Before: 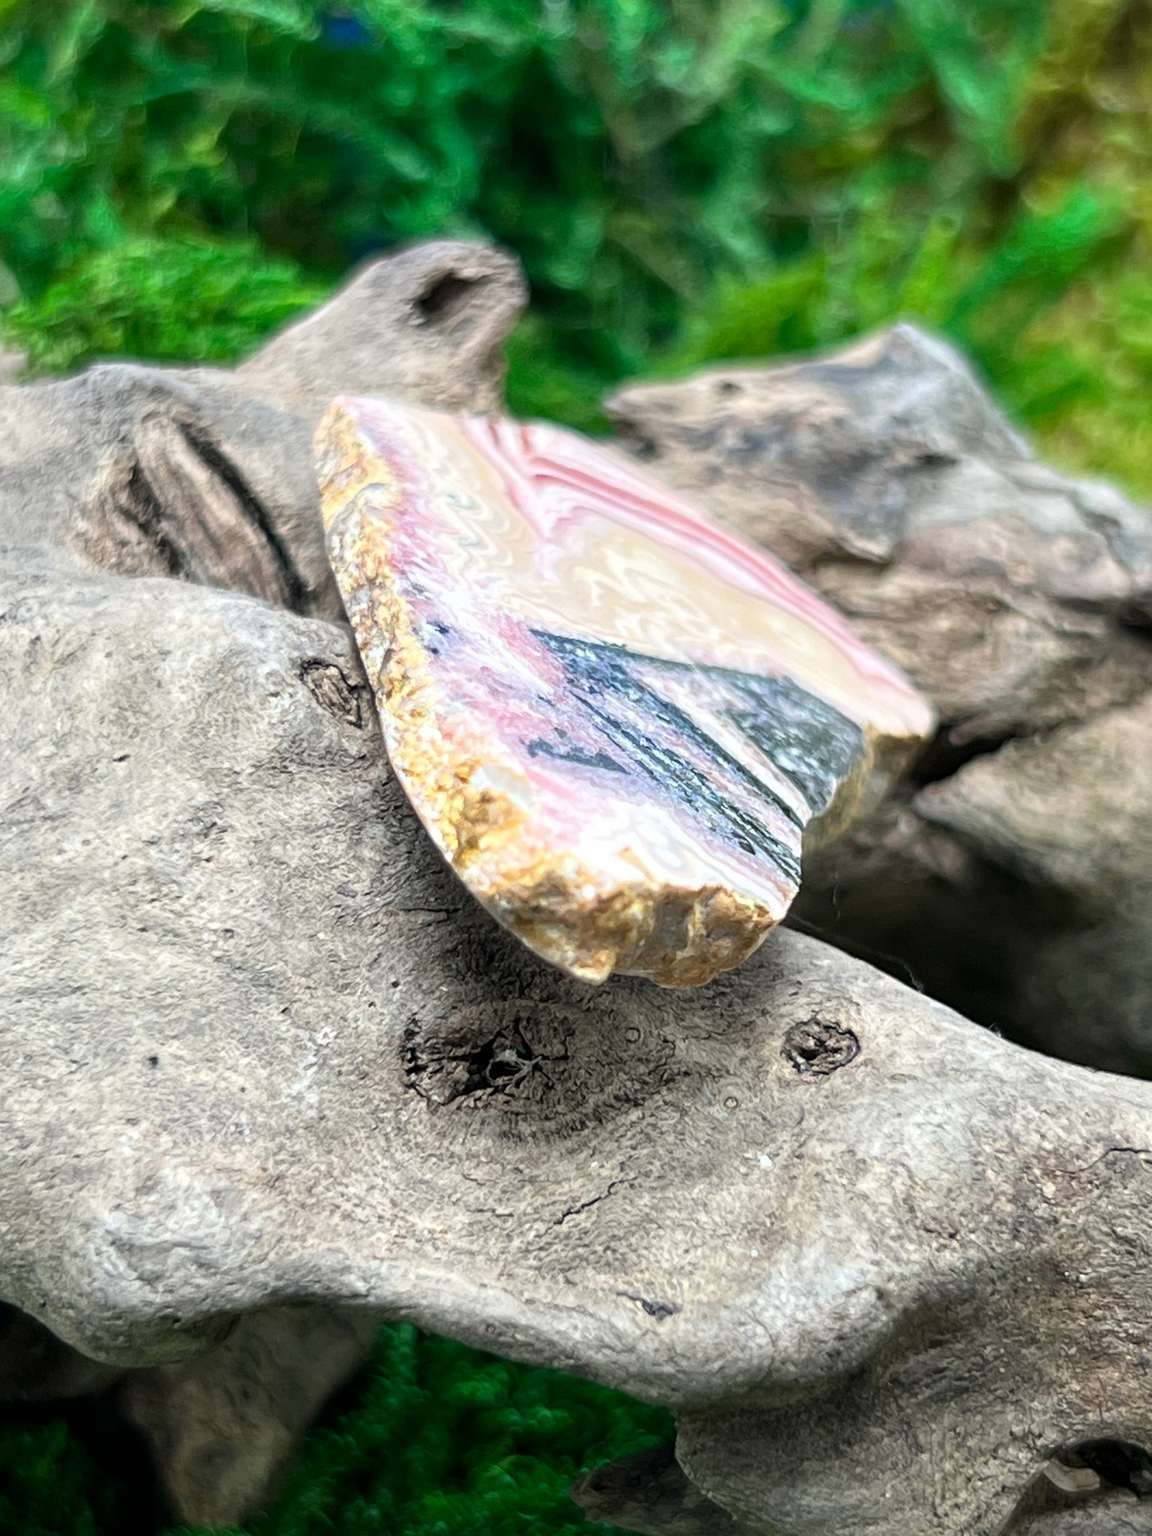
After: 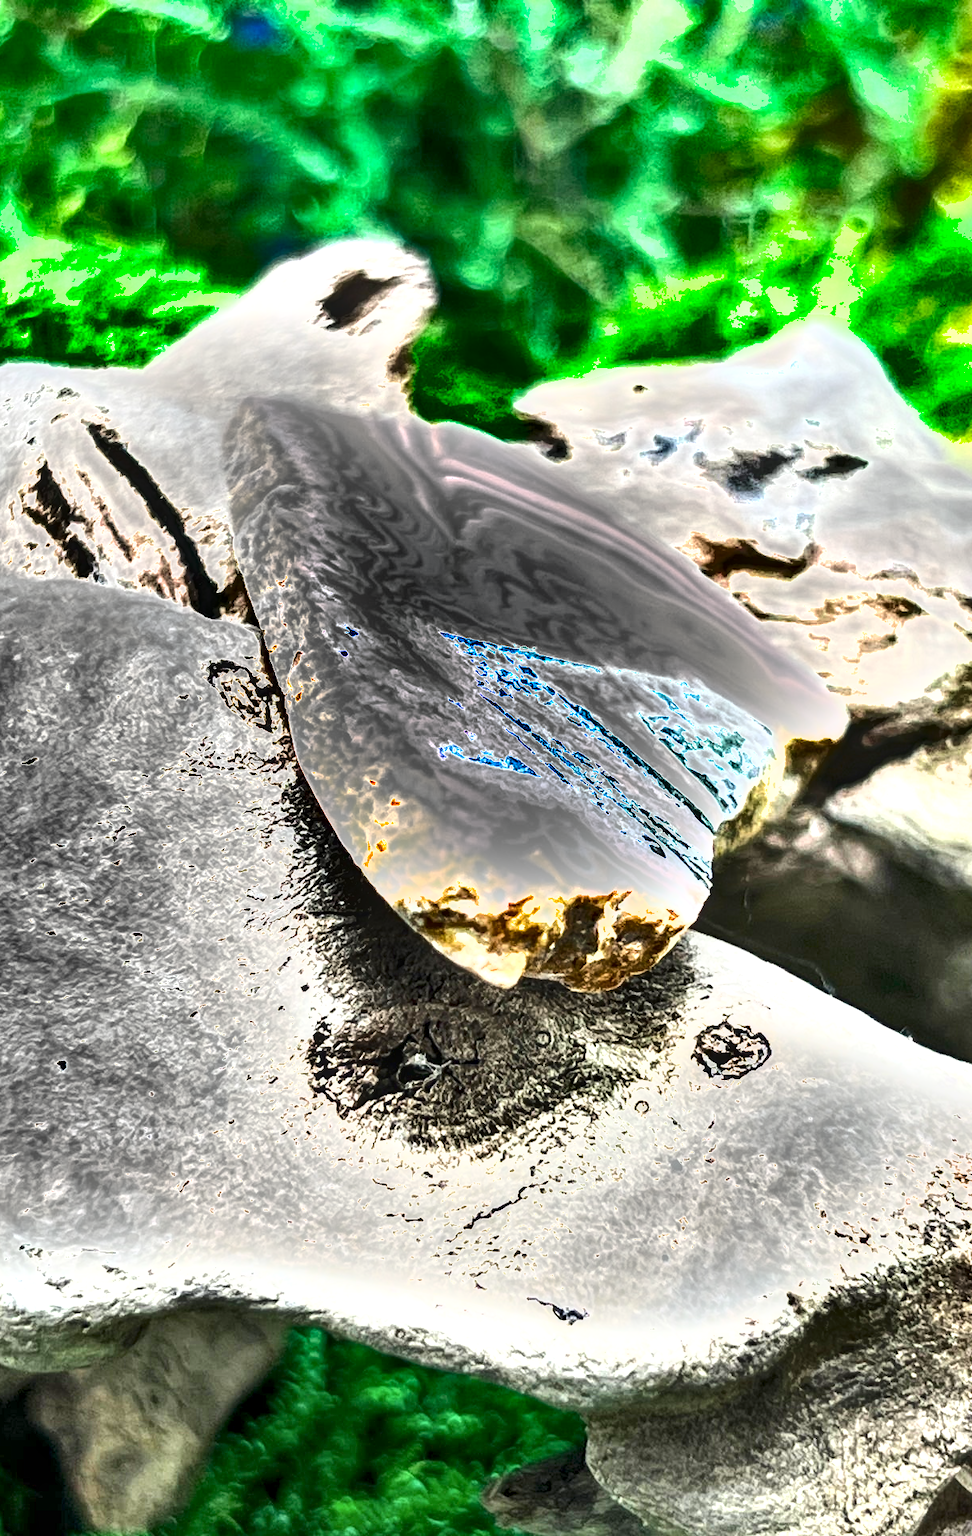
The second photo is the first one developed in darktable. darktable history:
crop: left 8.026%, right 7.374%
contrast brightness saturation: contrast 0.14
local contrast: detail 130%
exposure: black level correction 0, exposure 2.088 EV, compensate exposure bias true, compensate highlight preservation false
shadows and highlights: white point adjustment -3.64, highlights -63.34, highlights color adjustment 42%, soften with gaussian
